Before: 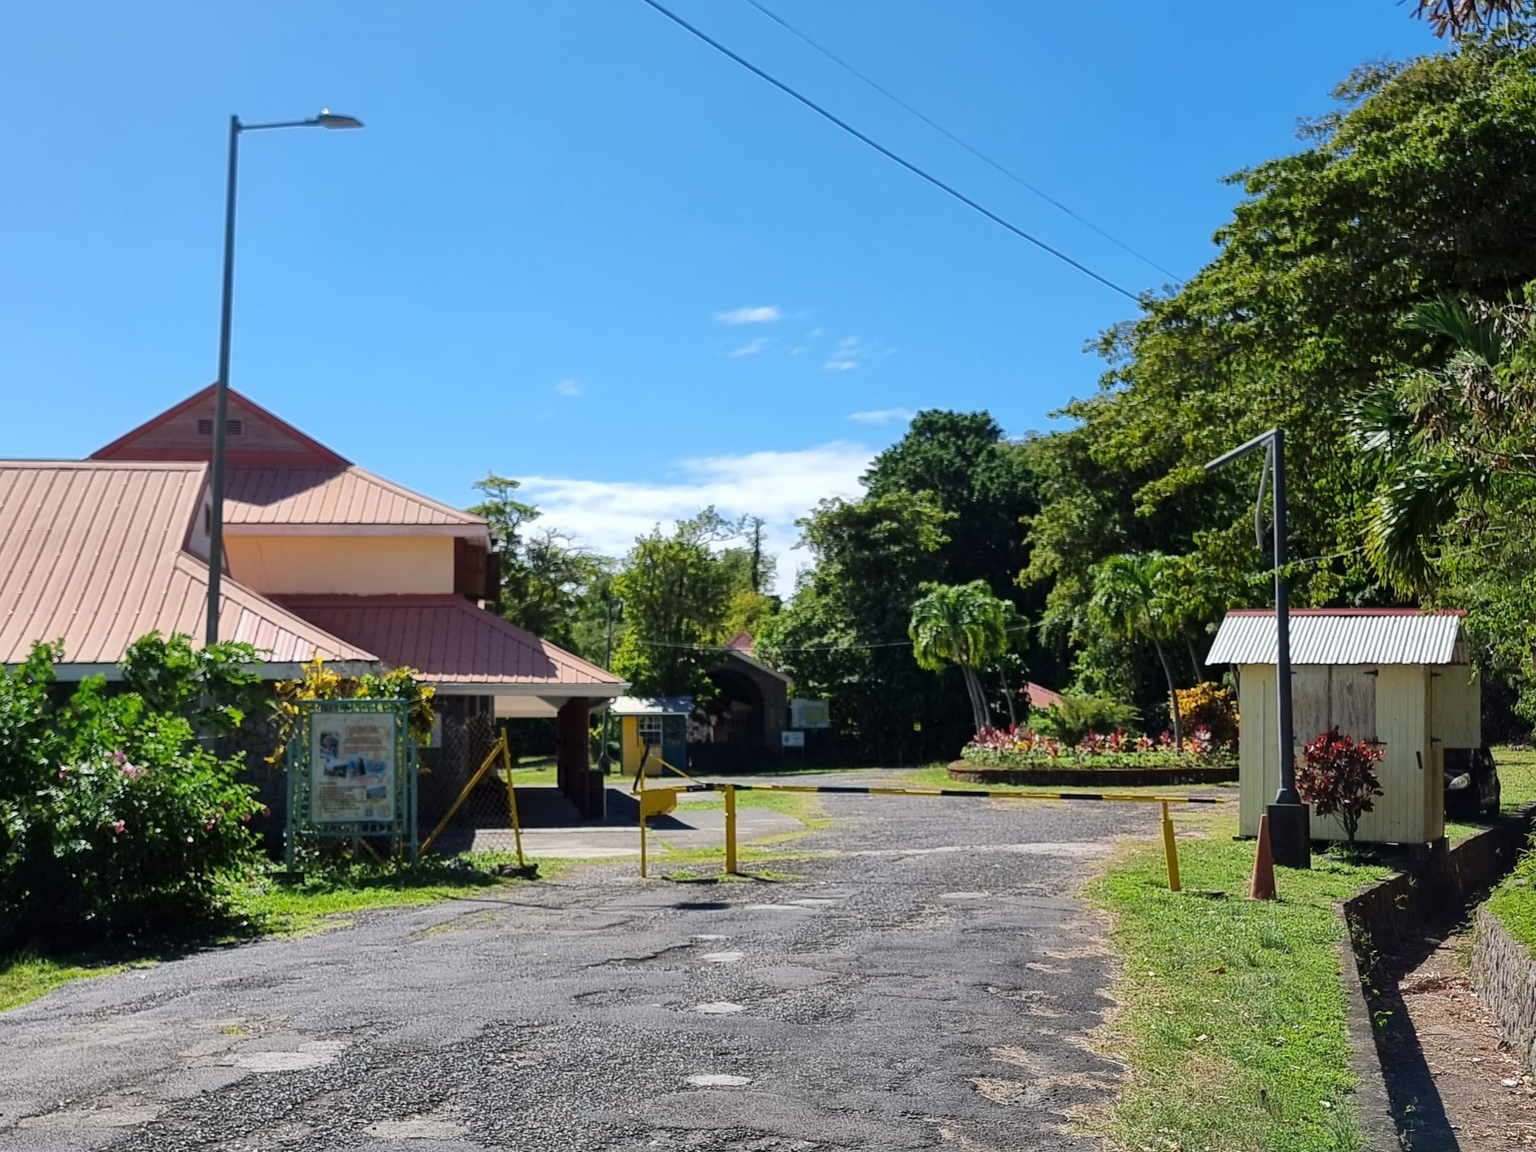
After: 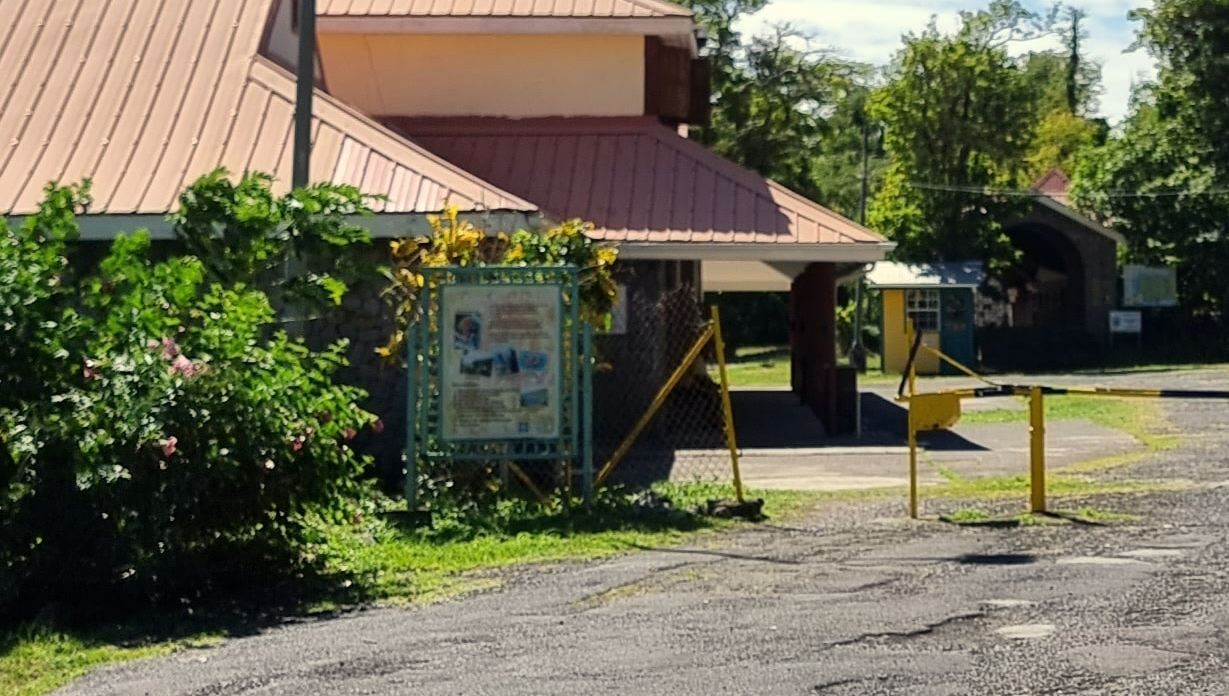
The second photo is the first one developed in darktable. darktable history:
white balance: red 1.029, blue 0.92
crop: top 44.483%, right 43.593%, bottom 12.892%
